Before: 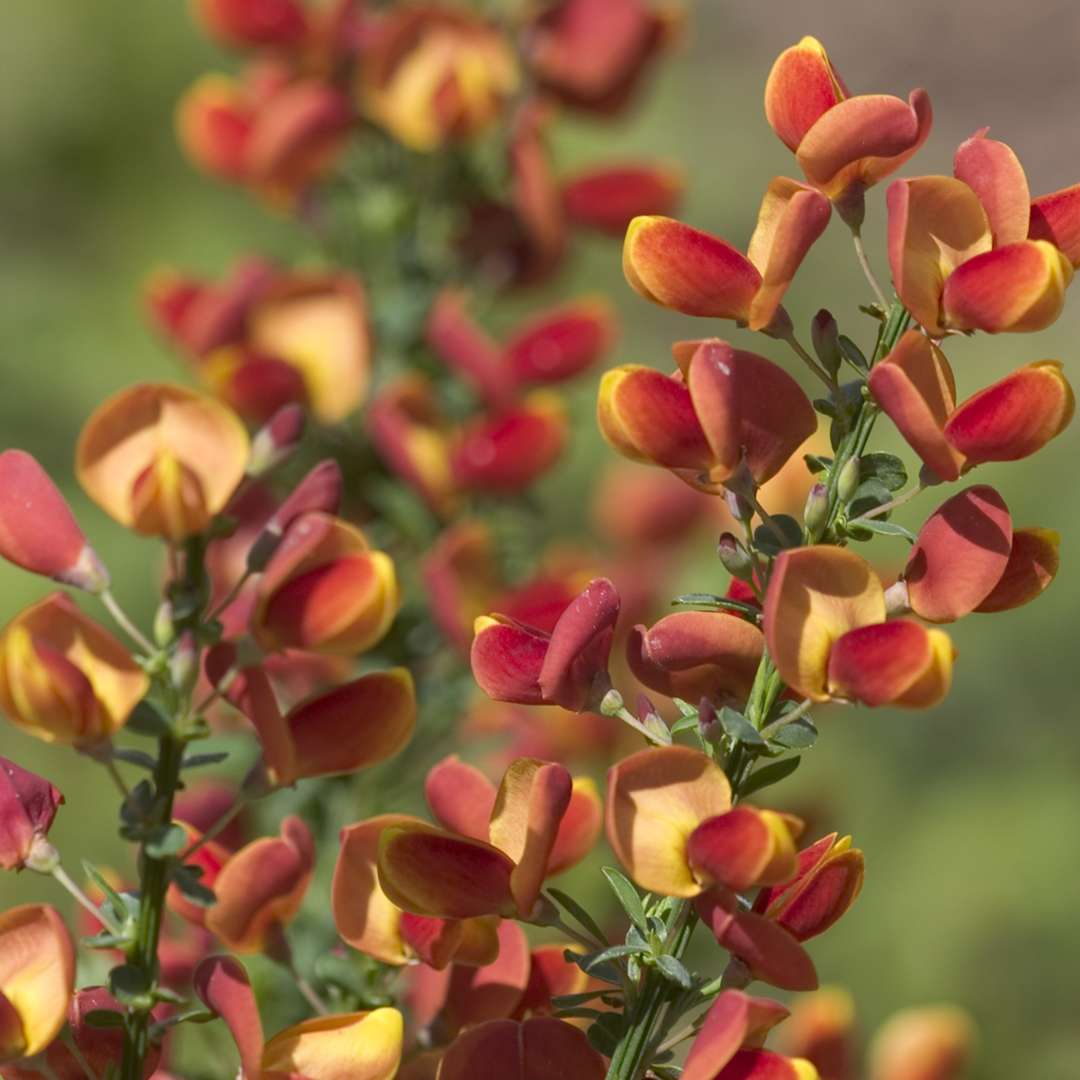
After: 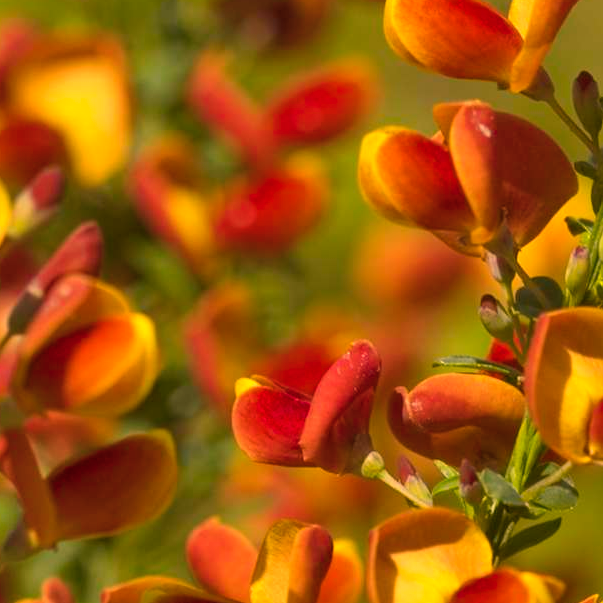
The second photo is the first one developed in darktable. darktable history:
crop and rotate: left 22.13%, top 22.054%, right 22.026%, bottom 22.102%
white balance: red 1.138, green 0.996, blue 0.812
shadows and highlights: soften with gaussian
color balance rgb: linear chroma grading › global chroma 15%, perceptual saturation grading › global saturation 30%
color zones: curves: ch0 [(0, 0.5) (0.143, 0.52) (0.286, 0.5) (0.429, 0.5) (0.571, 0.5) (0.714, 0.5) (0.857, 0.5) (1, 0.5)]; ch1 [(0, 0.489) (0.155, 0.45) (0.286, 0.466) (0.429, 0.5) (0.571, 0.5) (0.714, 0.5) (0.857, 0.5) (1, 0.489)]
